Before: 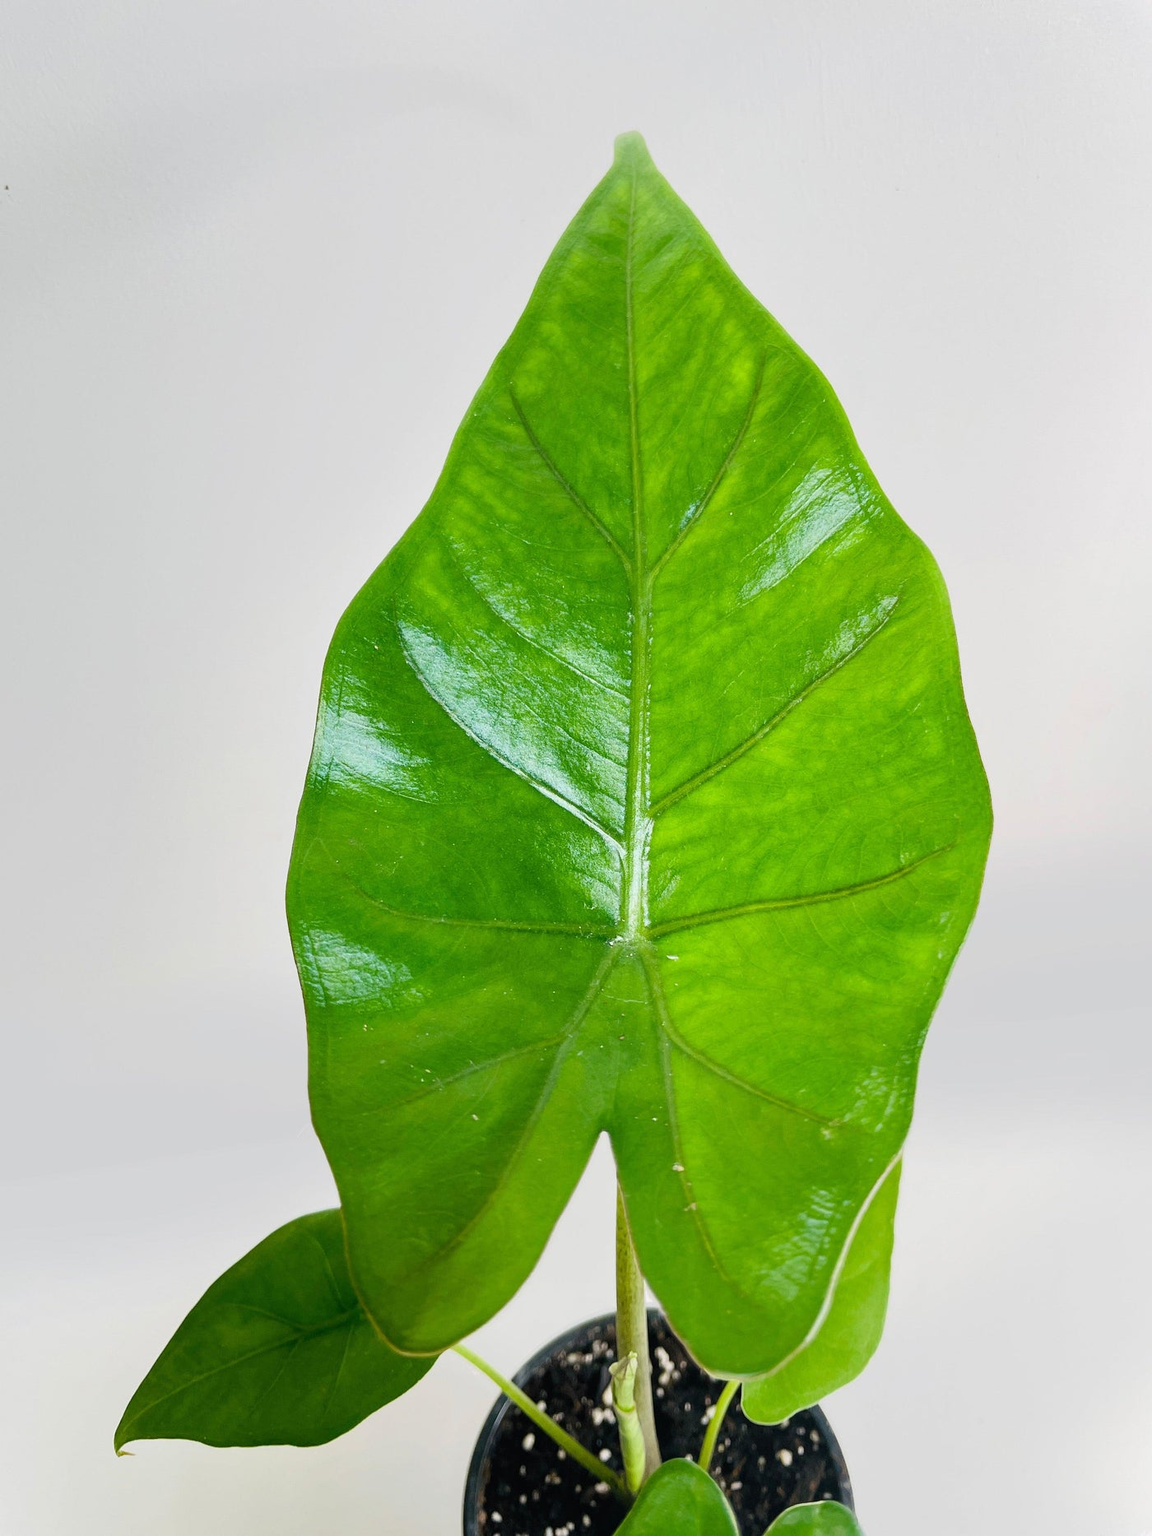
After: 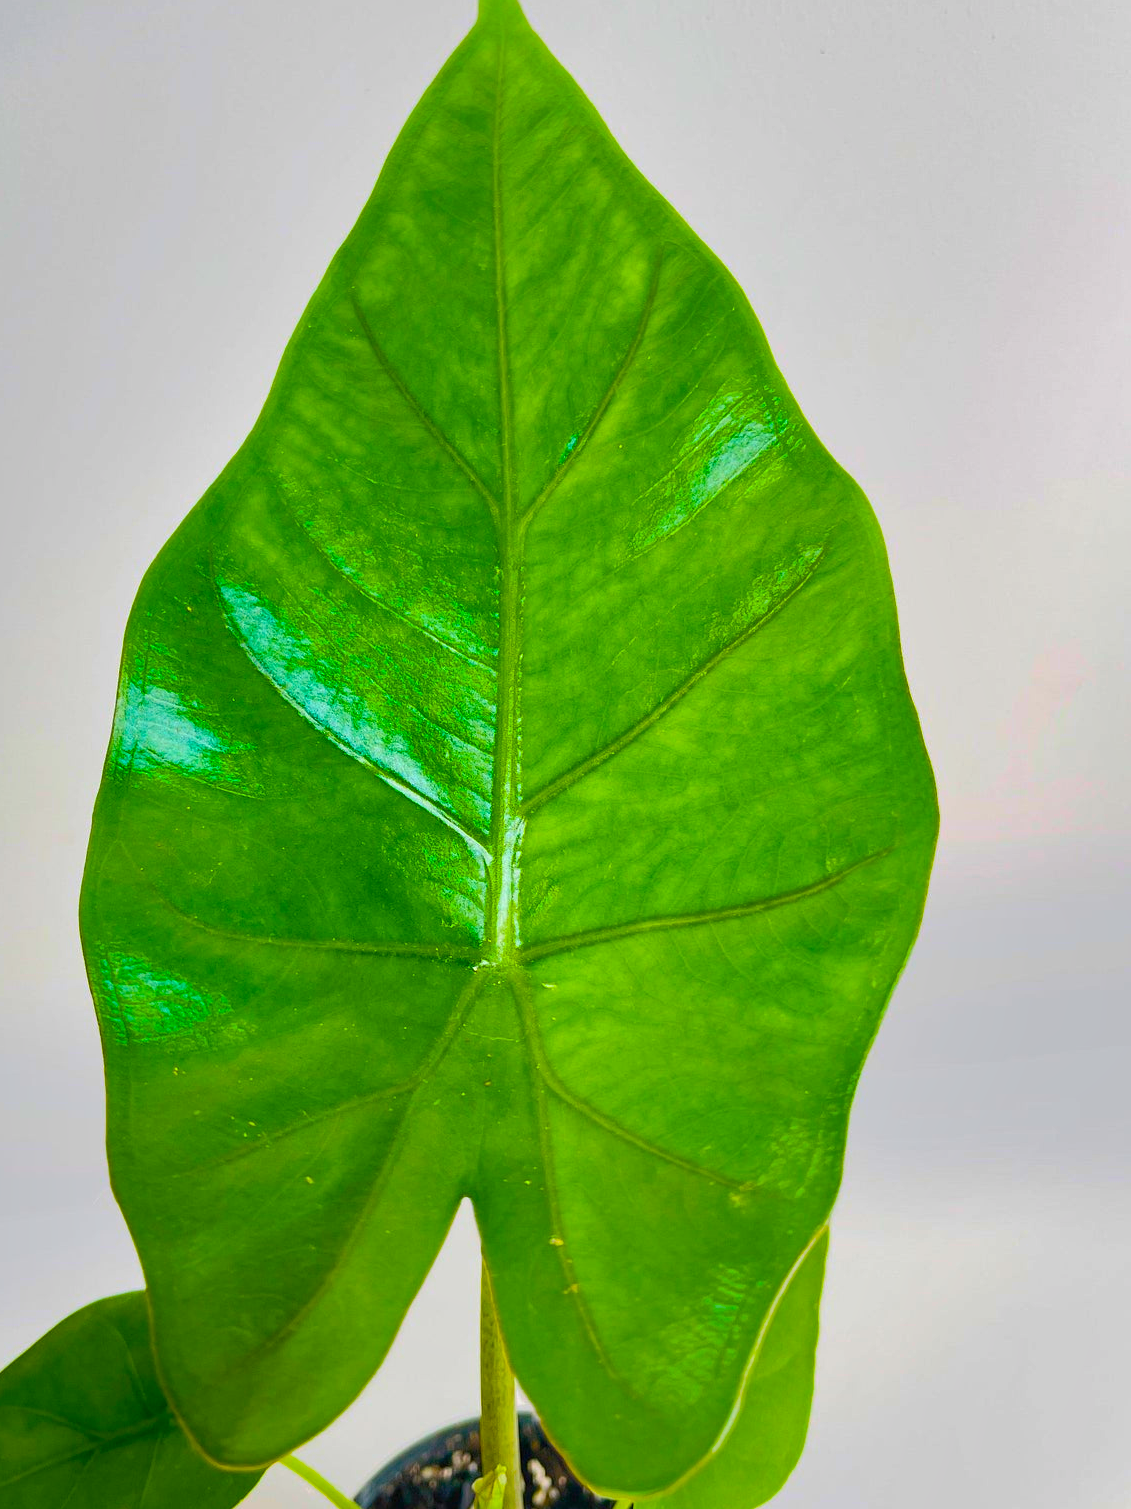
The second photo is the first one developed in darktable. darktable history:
shadows and highlights: on, module defaults
crop: left 19.159%, top 9.58%, bottom 9.58%
color balance rgb: linear chroma grading › global chroma 42%, perceptual saturation grading › global saturation 42%, global vibrance 33%
